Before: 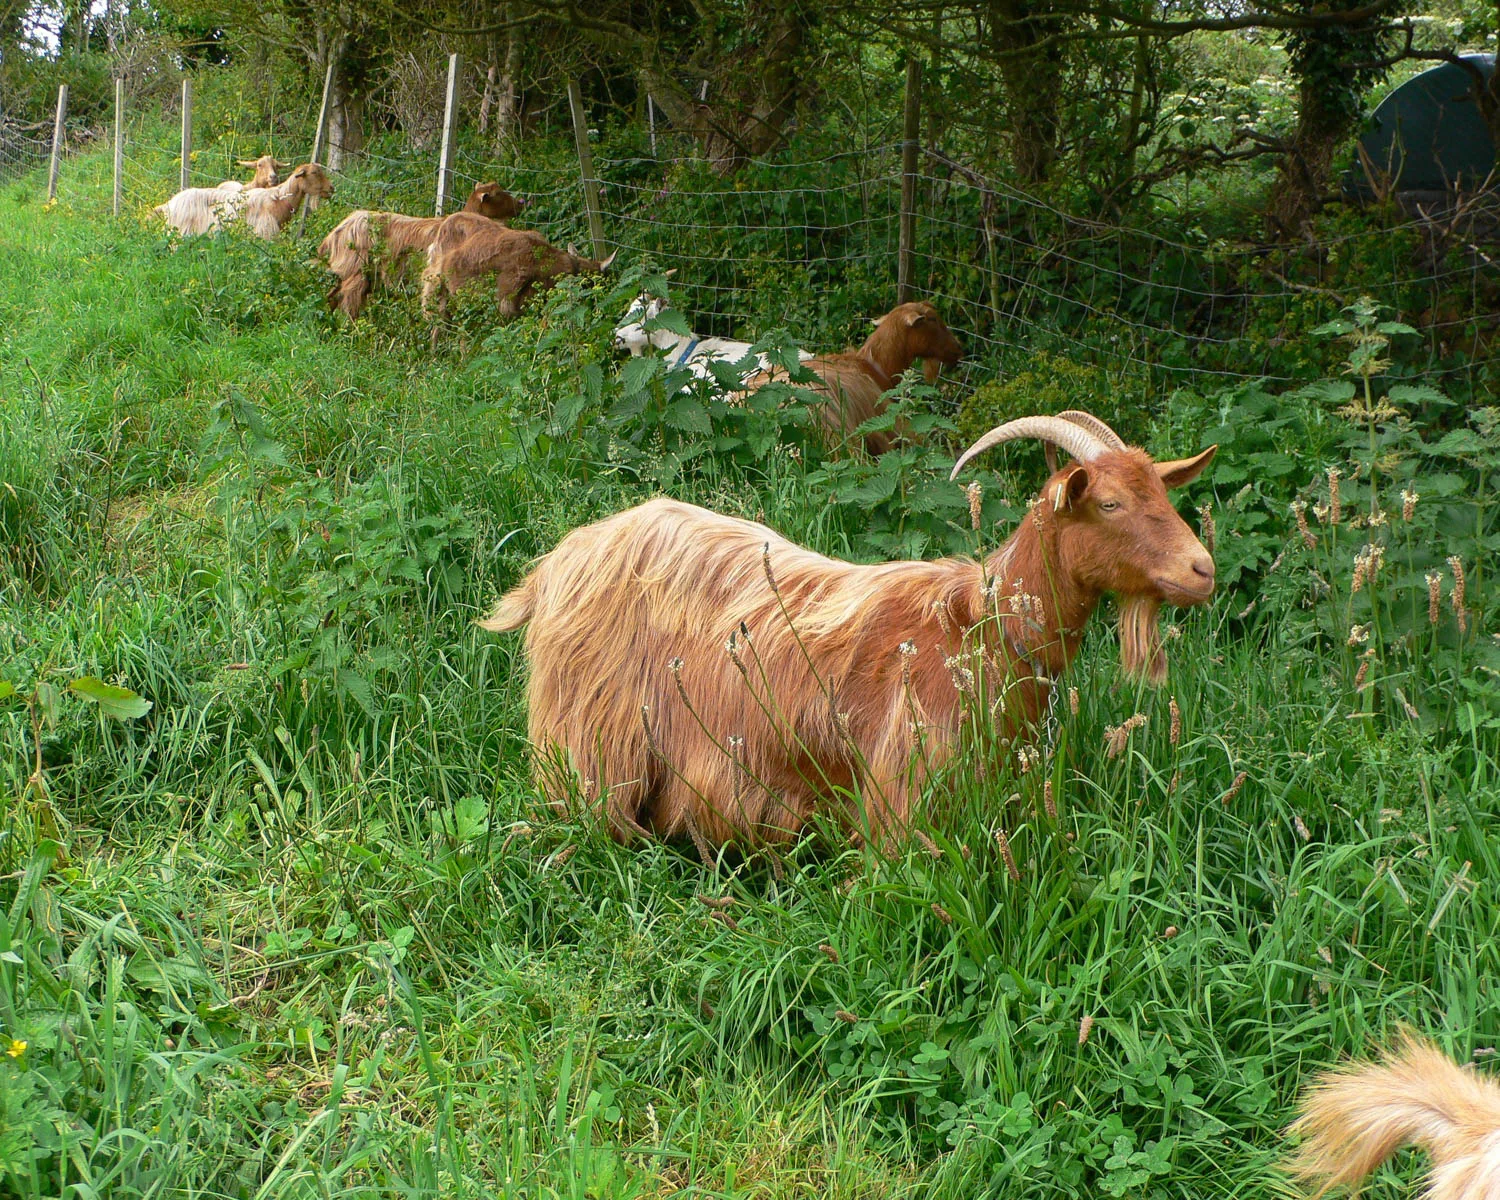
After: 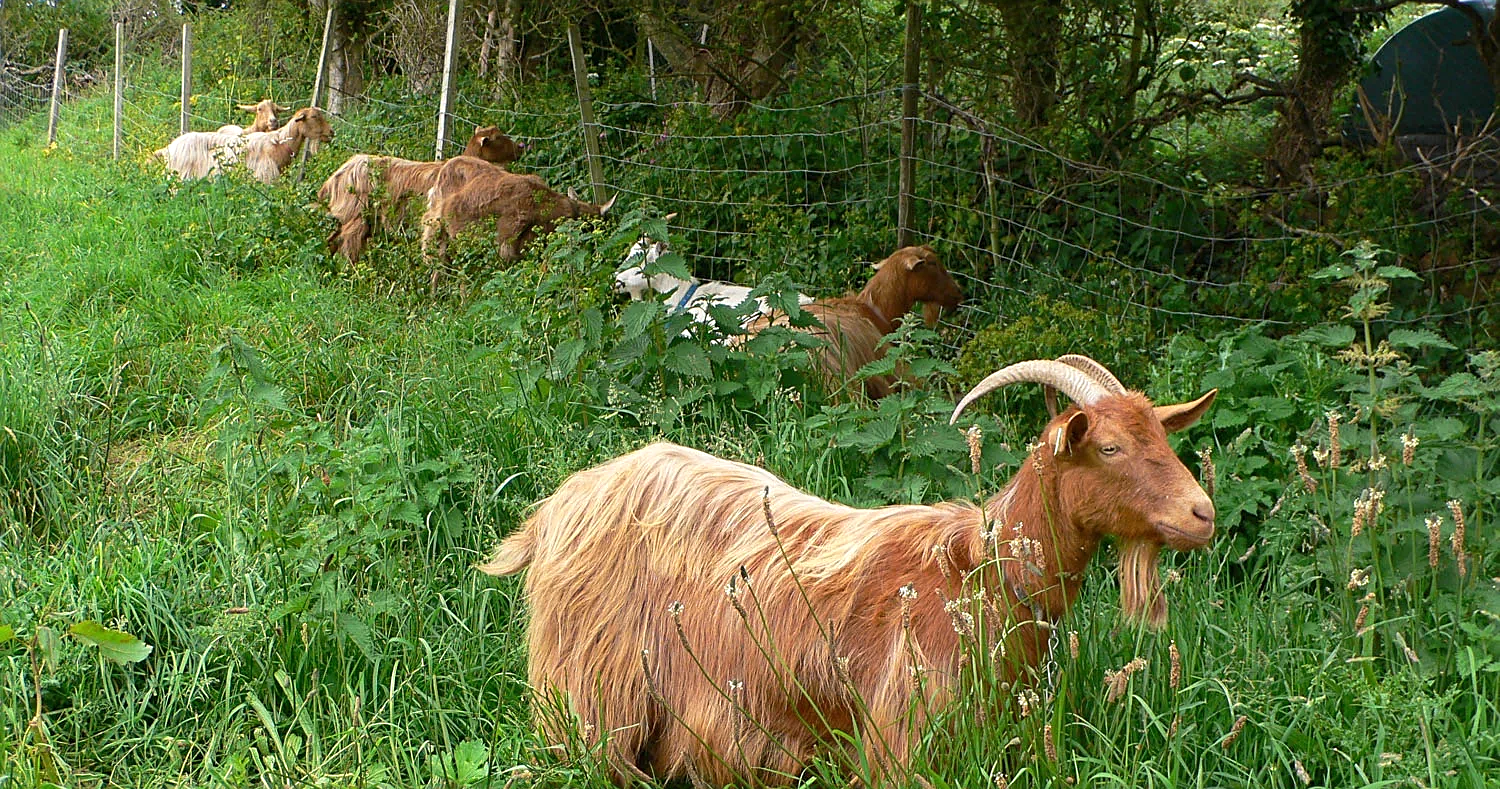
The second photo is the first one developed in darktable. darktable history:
exposure: exposure 0.131 EV, compensate highlight preservation false
crop and rotate: top 4.738%, bottom 29.504%
sharpen: amount 0.492
